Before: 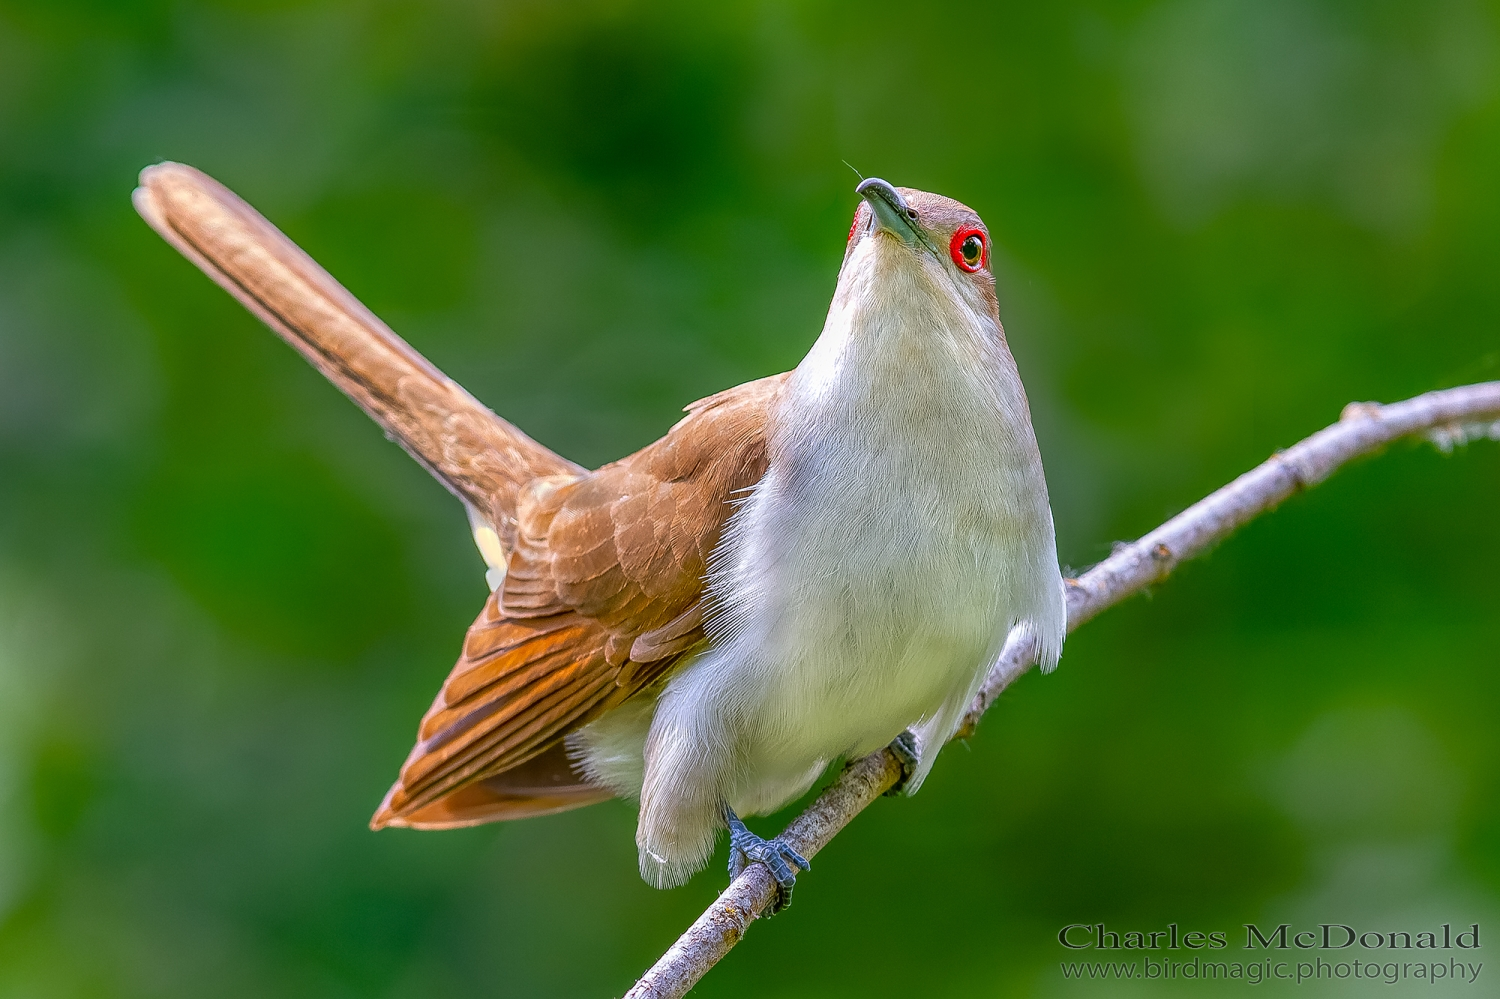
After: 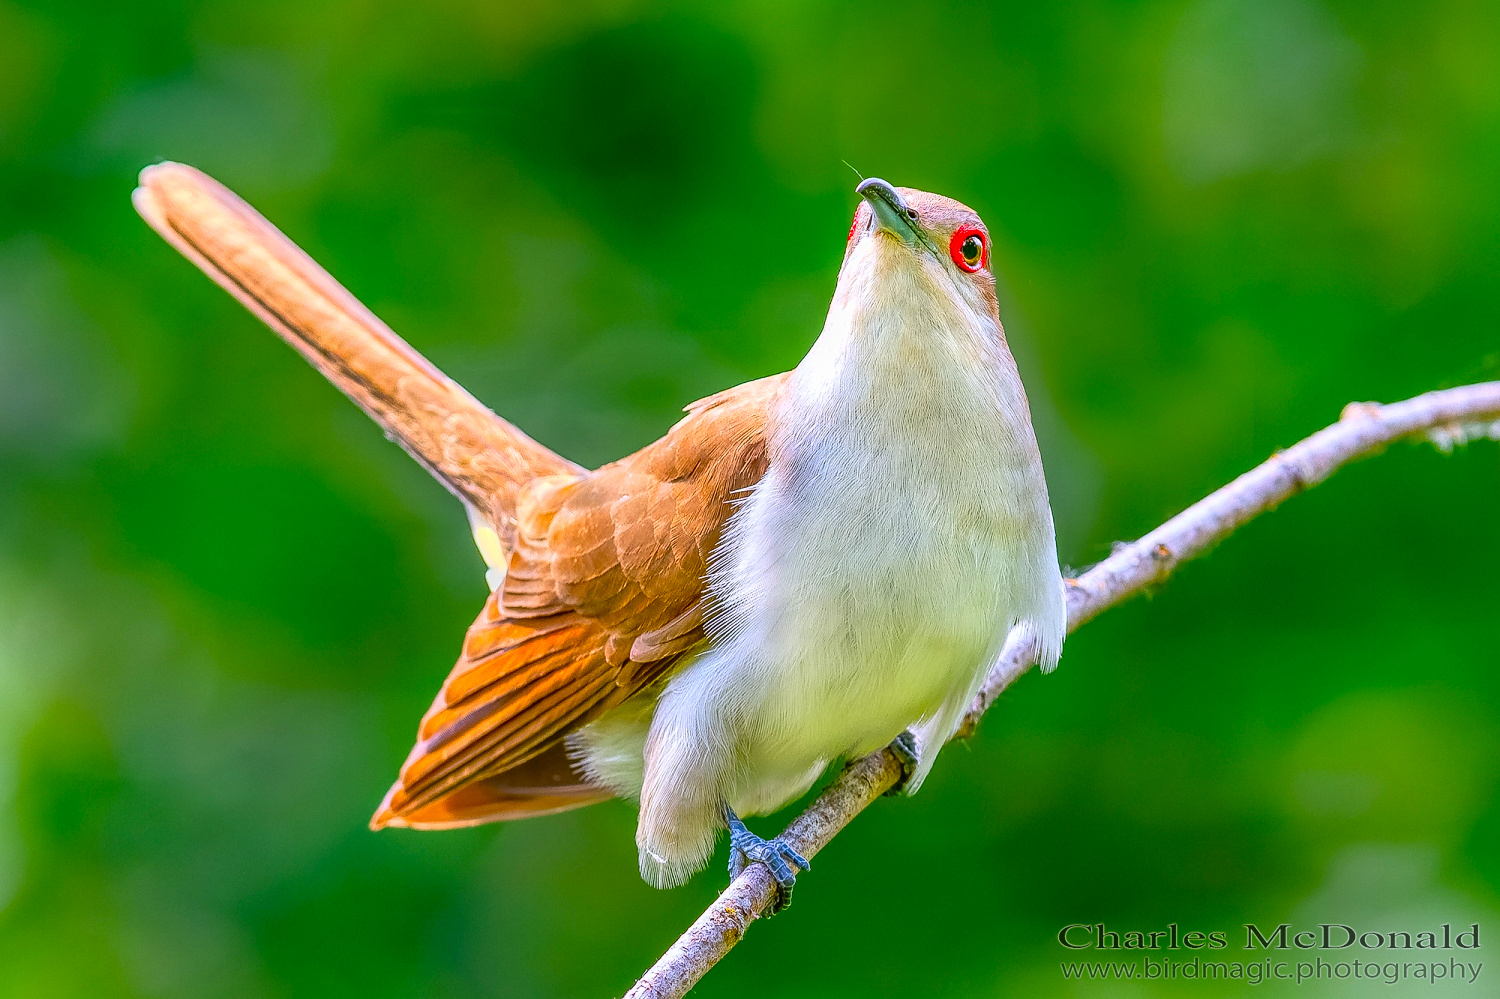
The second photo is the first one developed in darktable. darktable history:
contrast brightness saturation: contrast 0.2, brightness 0.16, saturation 0.22
color balance: output saturation 120%
